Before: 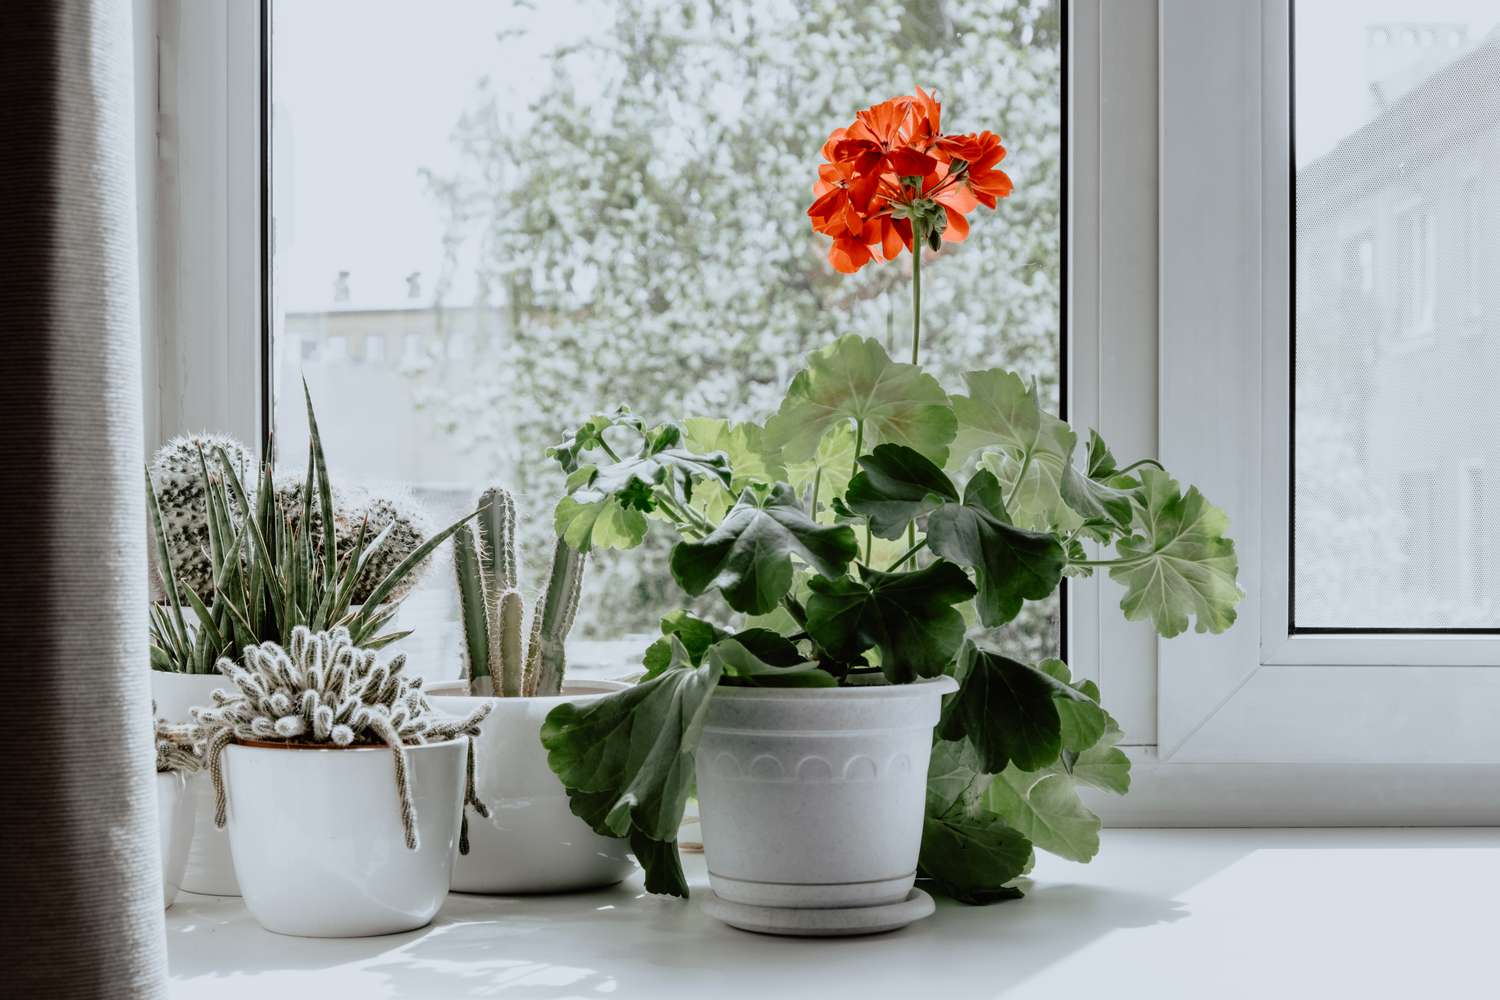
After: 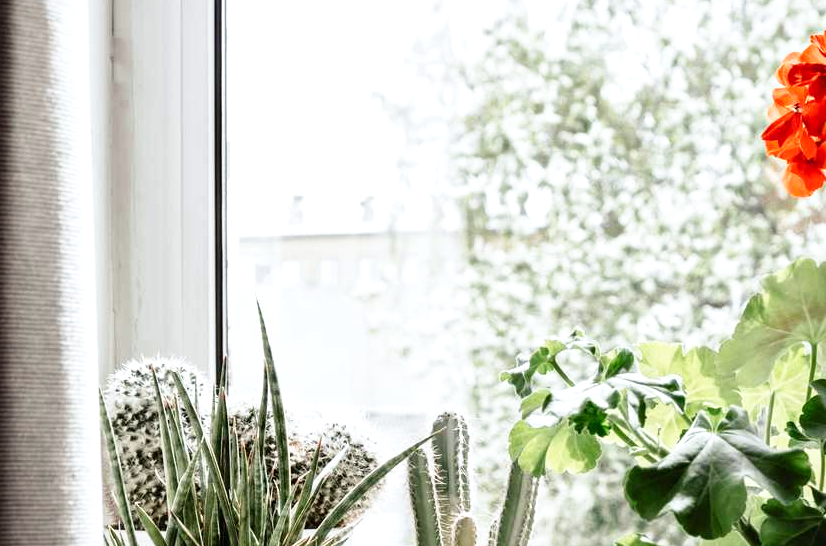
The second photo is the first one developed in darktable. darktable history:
color calibration: x 0.341, y 0.353, temperature 5181.68 K
base curve: curves: ch0 [(0, 0) (0.666, 0.806) (1, 1)], preserve colors none
exposure: exposure 0.565 EV, compensate highlight preservation false
crop and rotate: left 3.07%, top 7.676%, right 41.804%, bottom 37.688%
local contrast: mode bilateral grid, contrast 20, coarseness 50, detail 120%, midtone range 0.2
